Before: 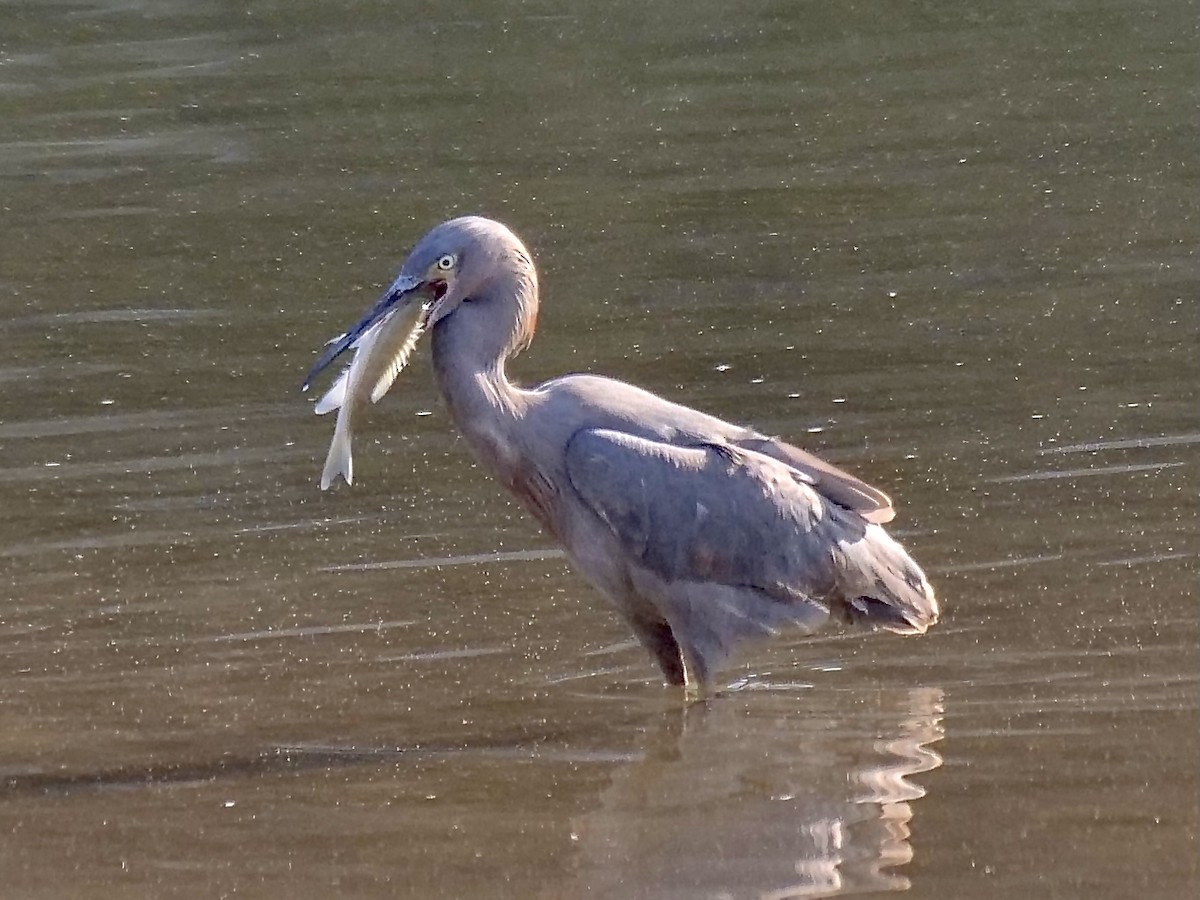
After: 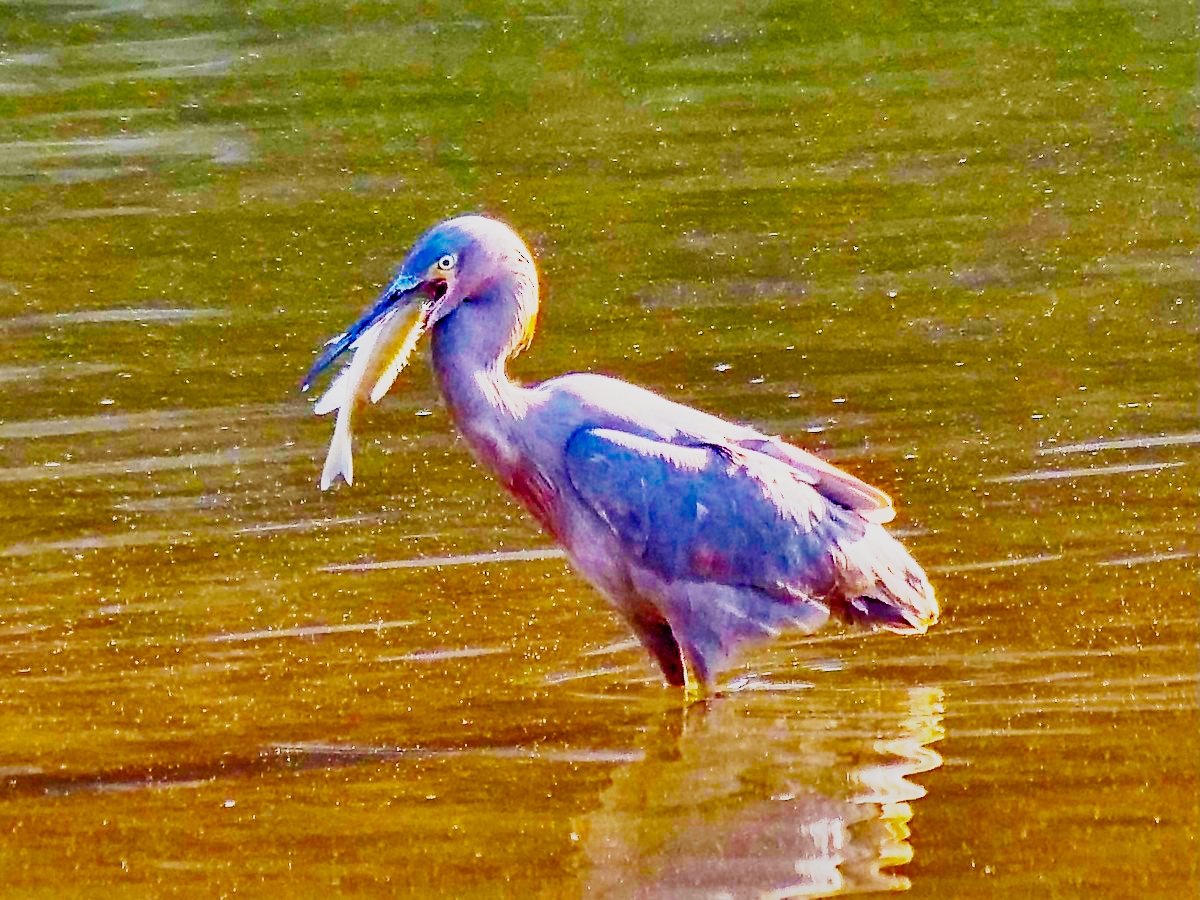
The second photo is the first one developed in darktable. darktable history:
color balance rgb: linear chroma grading › global chroma 20%, perceptual saturation grading › global saturation 65%, perceptual saturation grading › highlights 50%, perceptual saturation grading › shadows 30%, perceptual brilliance grading › global brilliance 12%, perceptual brilliance grading › highlights 15%, global vibrance 20%
shadows and highlights: shadows 80.73, white point adjustment -9.07, highlights -61.46, soften with gaussian
base curve: curves: ch0 [(0, 0) (0.007, 0.004) (0.027, 0.03) (0.046, 0.07) (0.207, 0.54) (0.442, 0.872) (0.673, 0.972) (1, 1)], preserve colors none
